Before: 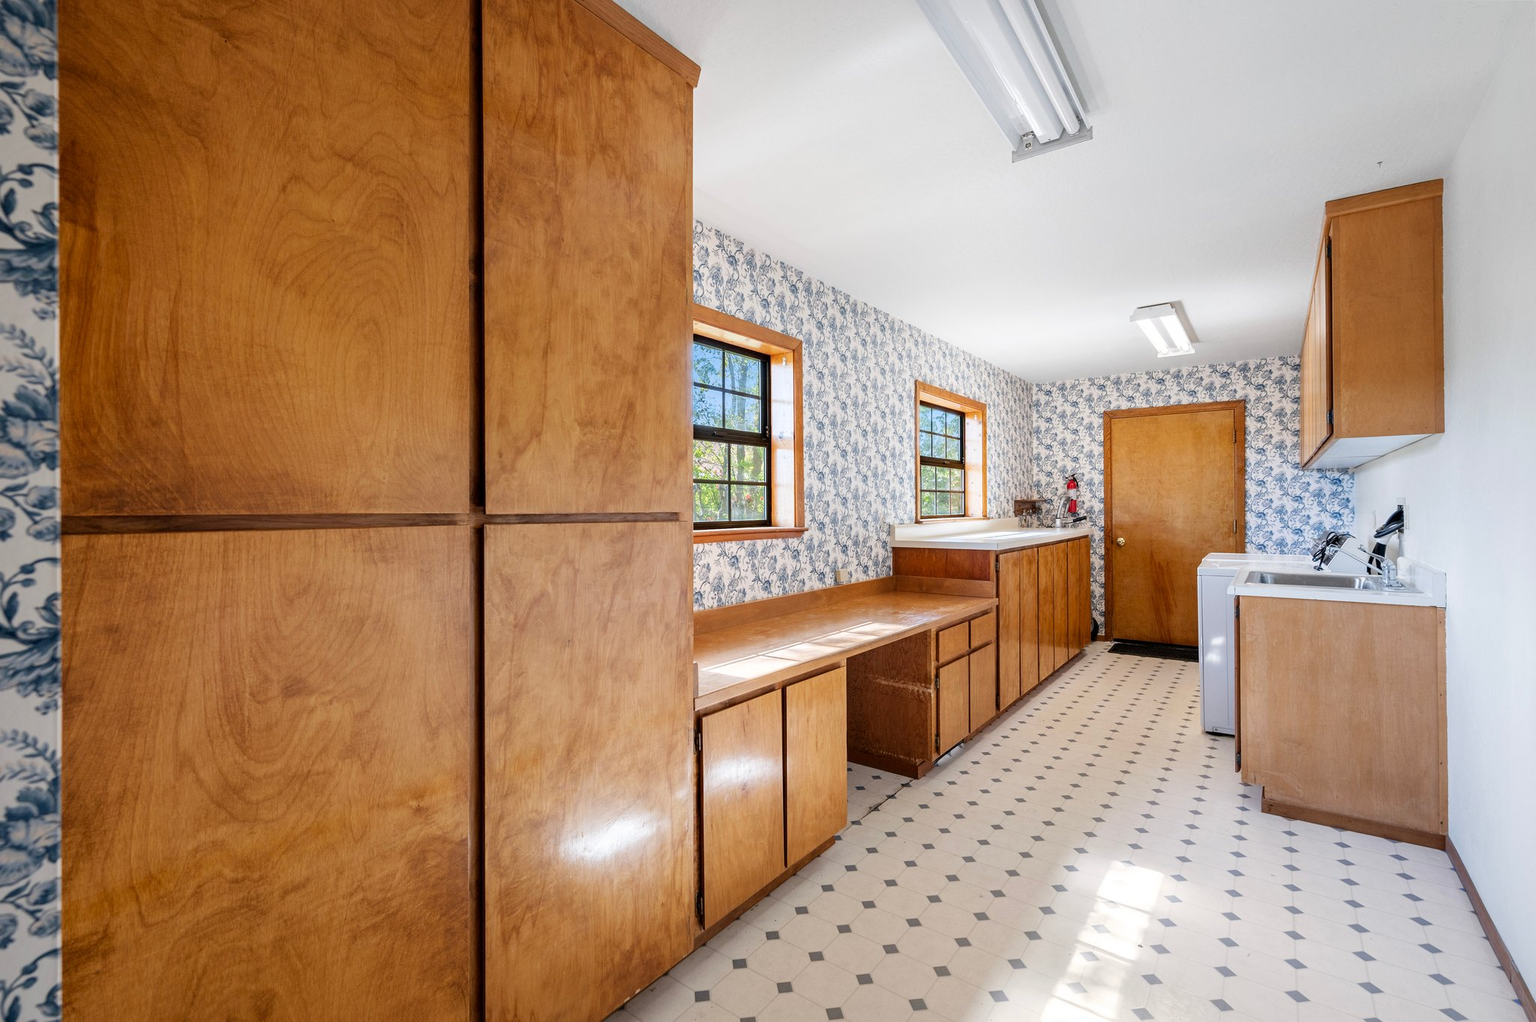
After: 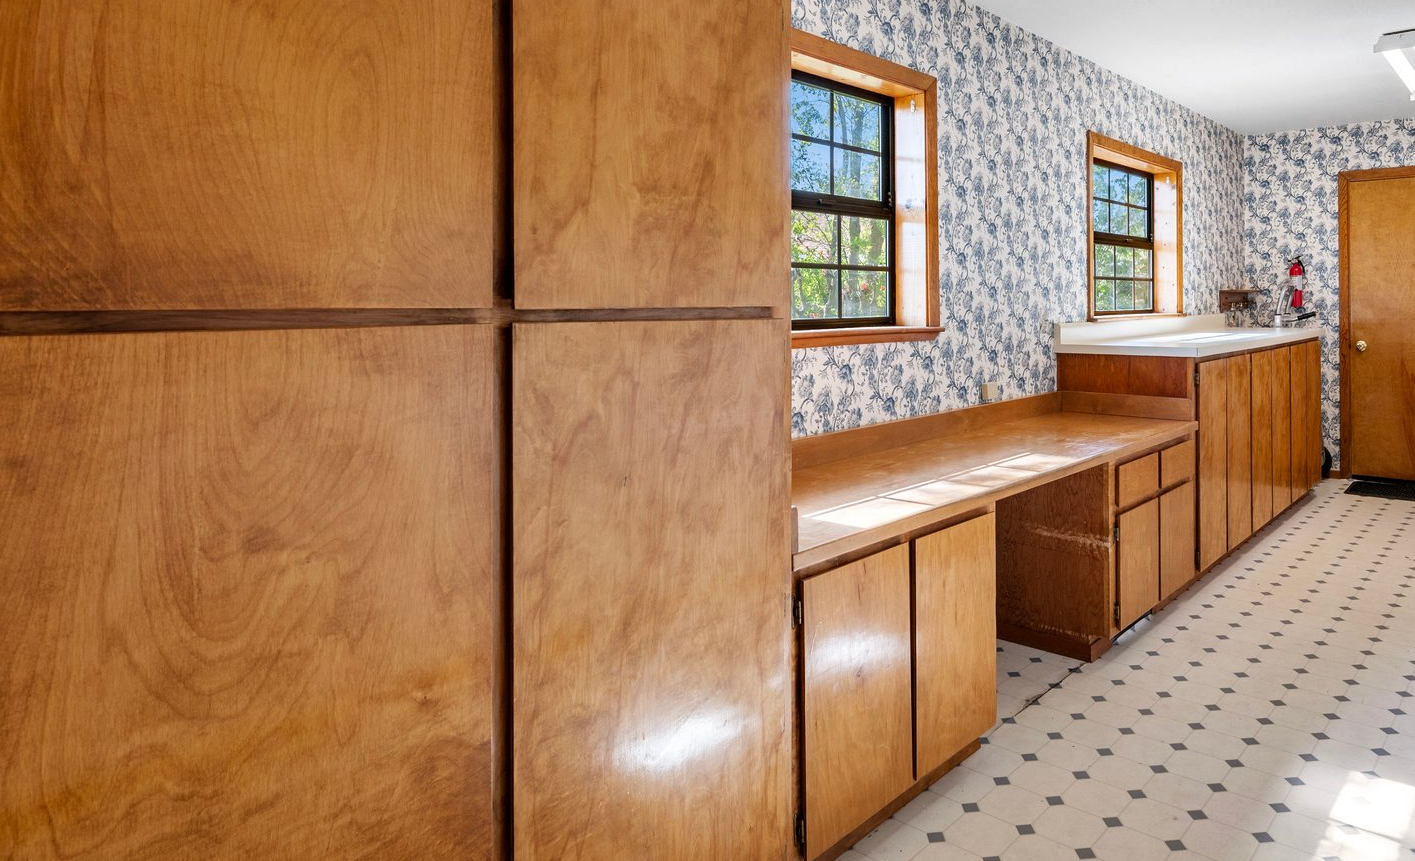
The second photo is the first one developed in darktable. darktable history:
crop: left 6.521%, top 27.675%, right 24.352%, bottom 9.056%
shadows and highlights: soften with gaussian
